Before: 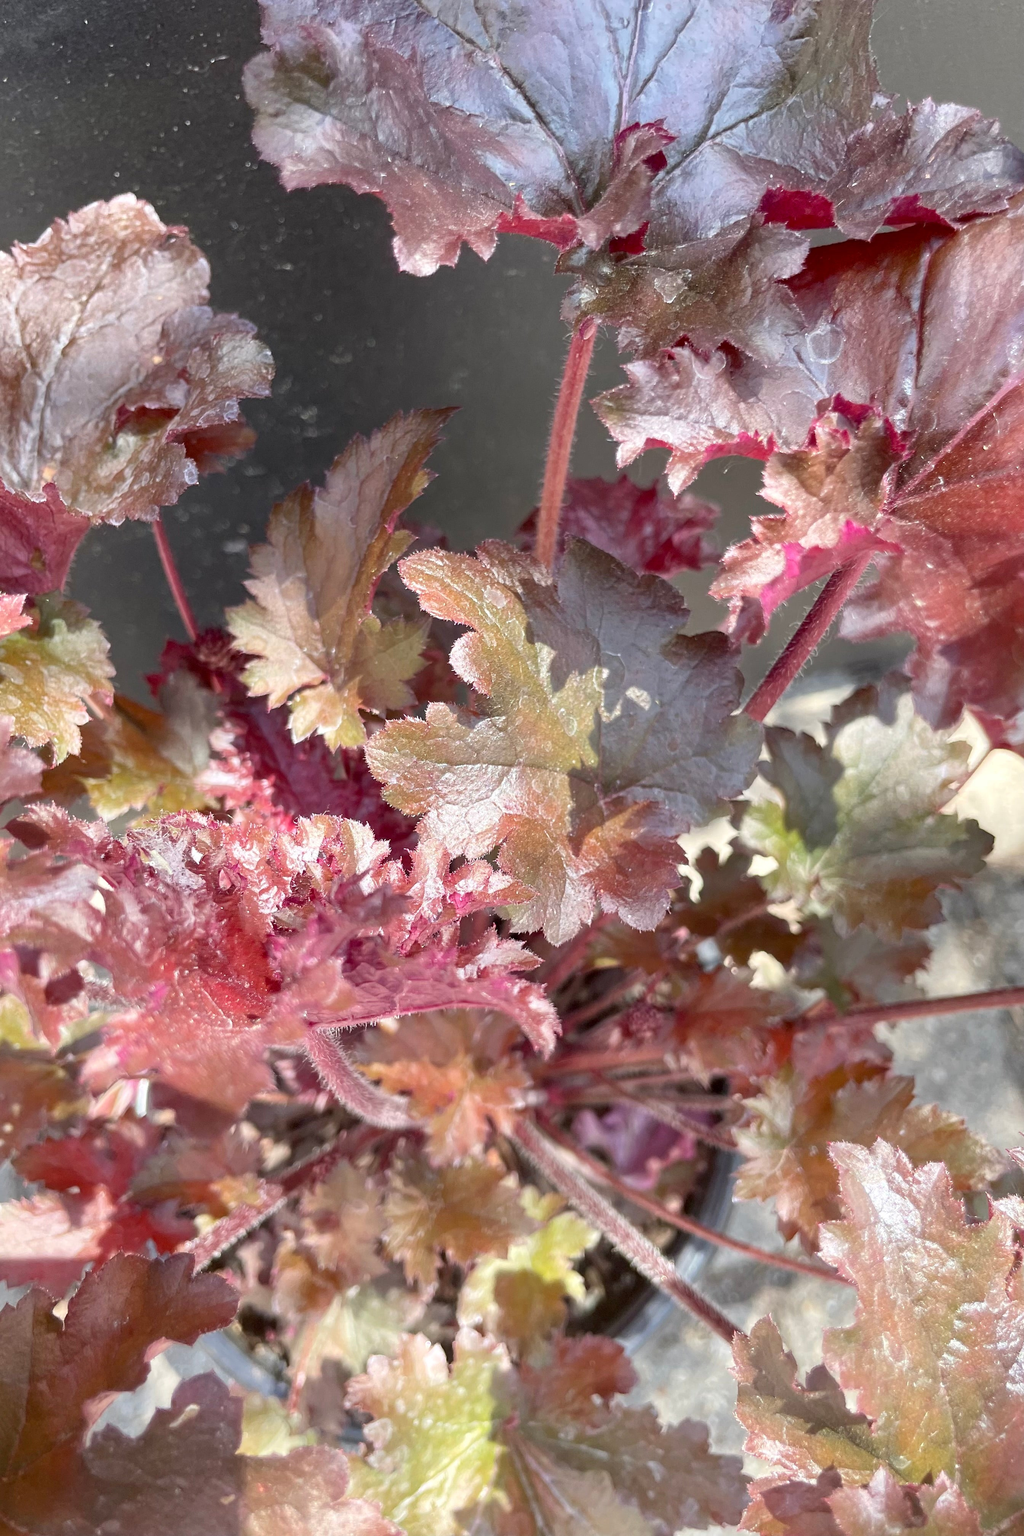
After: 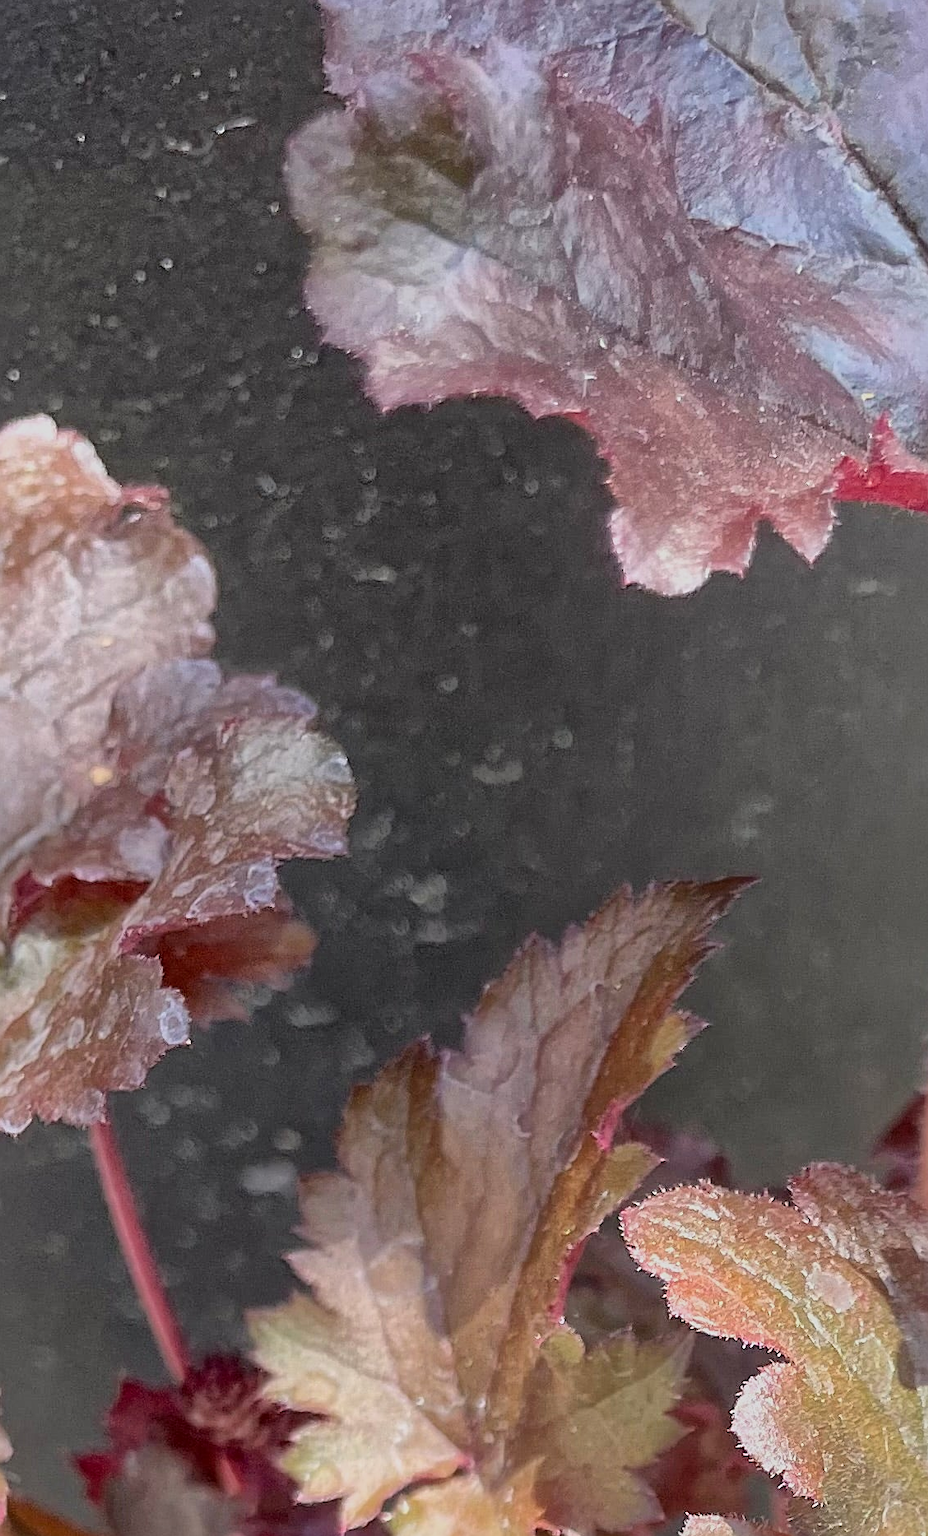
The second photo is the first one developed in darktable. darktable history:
global tonemap: drago (1, 100), detail 1
sharpen: on, module defaults
crop and rotate: left 10.817%, top 0.062%, right 47.194%, bottom 53.626%
